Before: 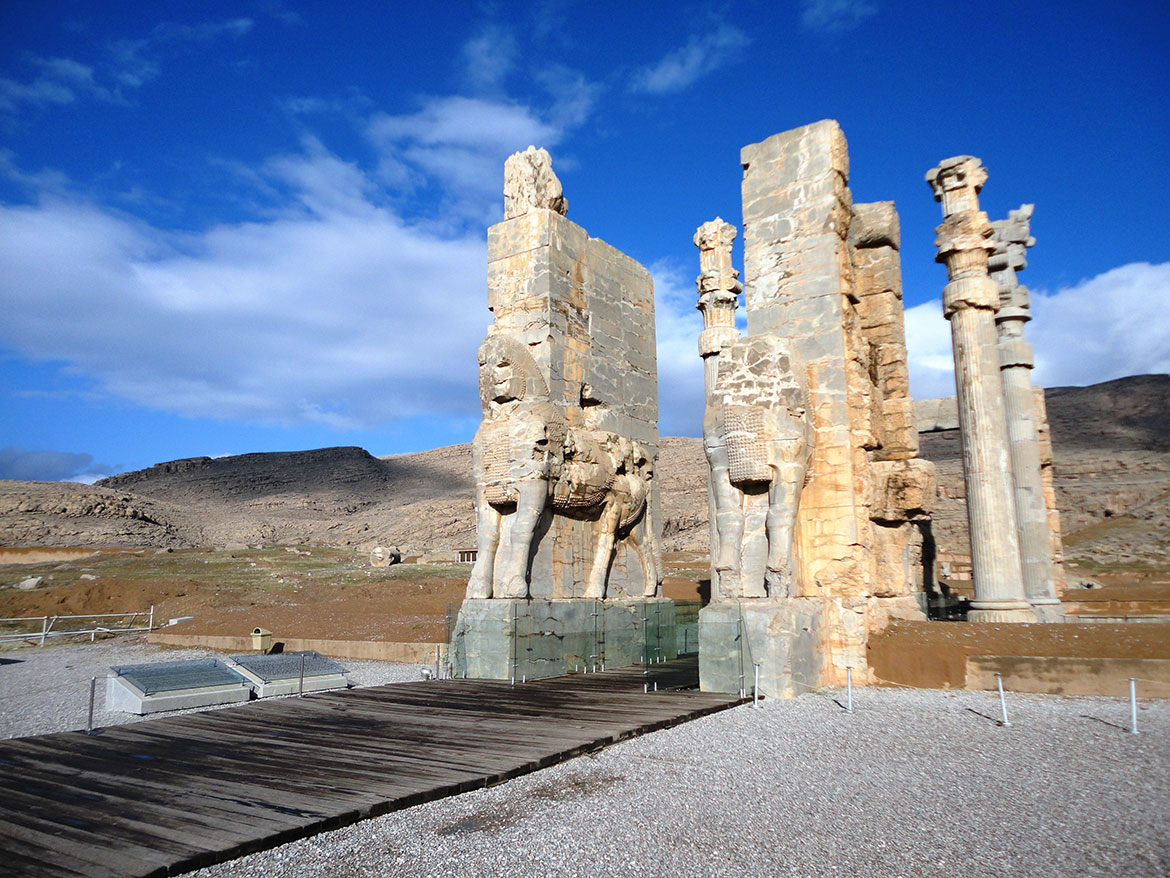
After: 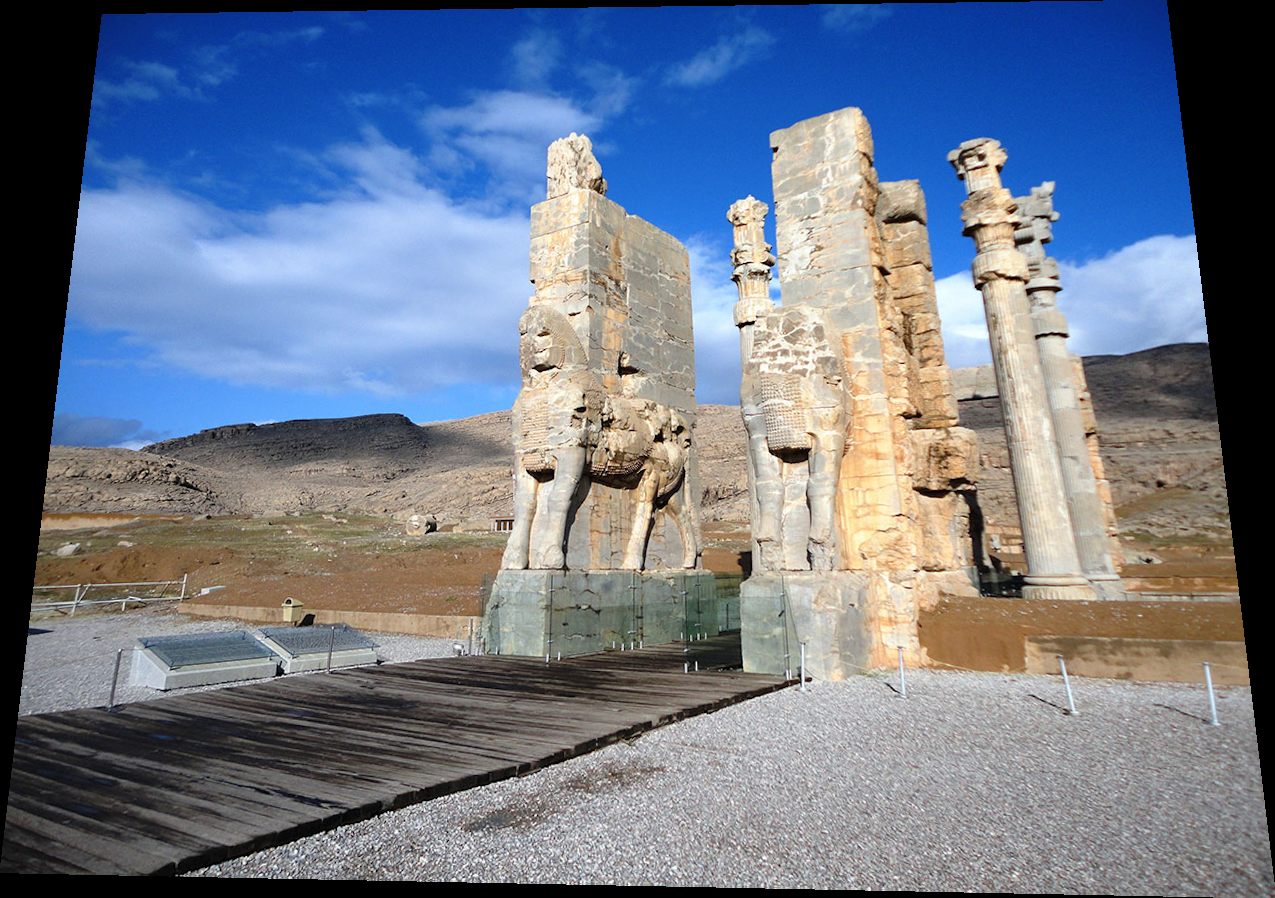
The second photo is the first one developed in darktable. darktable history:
color balance: contrast fulcrum 17.78%
rotate and perspective: rotation 0.128°, lens shift (vertical) -0.181, lens shift (horizontal) -0.044, shear 0.001, automatic cropping off
